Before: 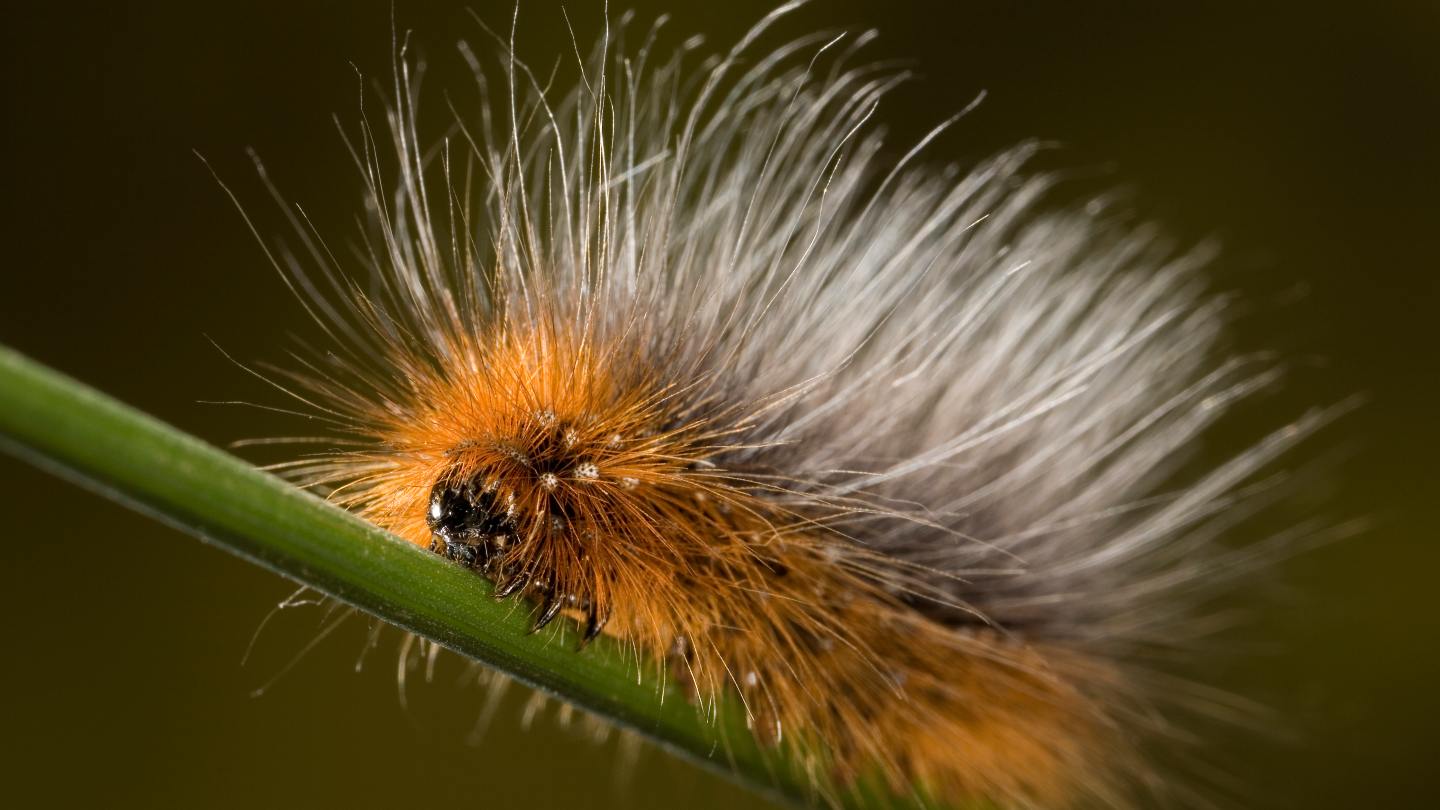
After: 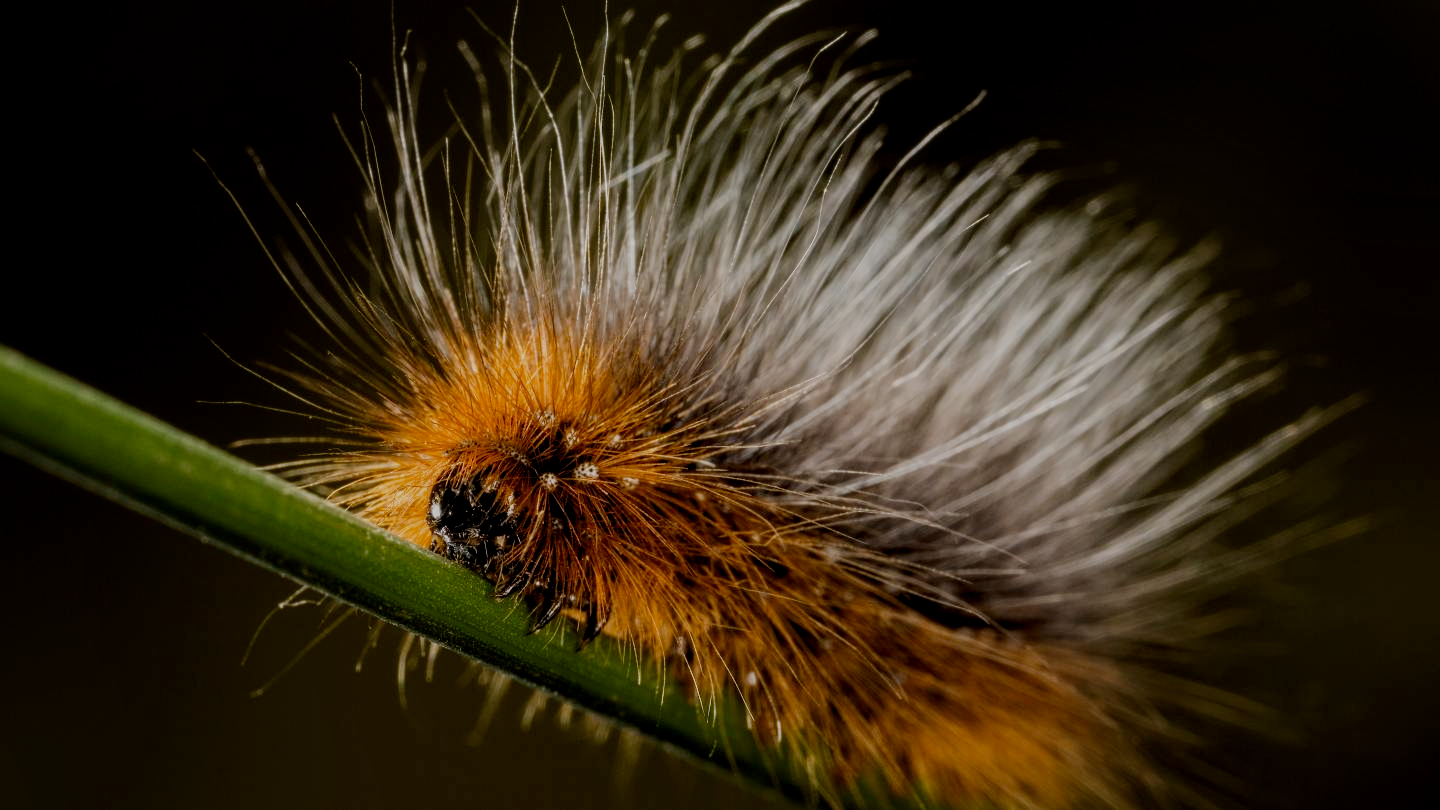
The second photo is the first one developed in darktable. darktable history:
filmic rgb: middle gray luminance 29%, black relative exposure -10.3 EV, white relative exposure 5.5 EV, threshold 6 EV, target black luminance 0%, hardness 3.95, latitude 2.04%, contrast 1.132, highlights saturation mix 5%, shadows ↔ highlights balance 15.11%, preserve chrominance no, color science v3 (2019), use custom middle-gray values true, iterations of high-quality reconstruction 0, enable highlight reconstruction true
local contrast: on, module defaults
